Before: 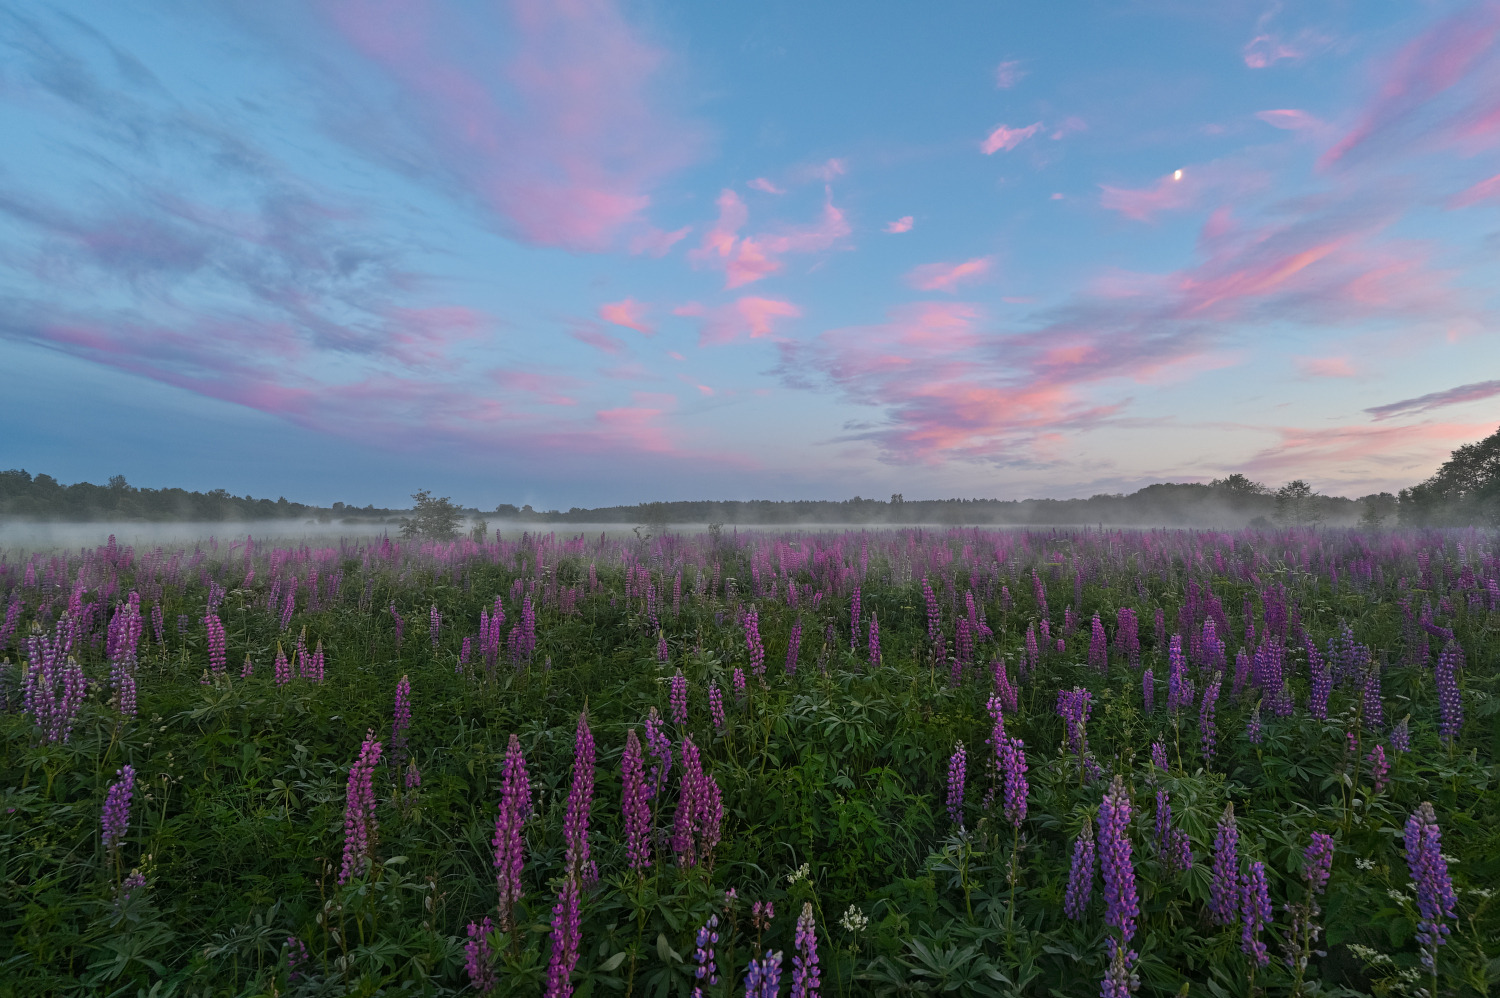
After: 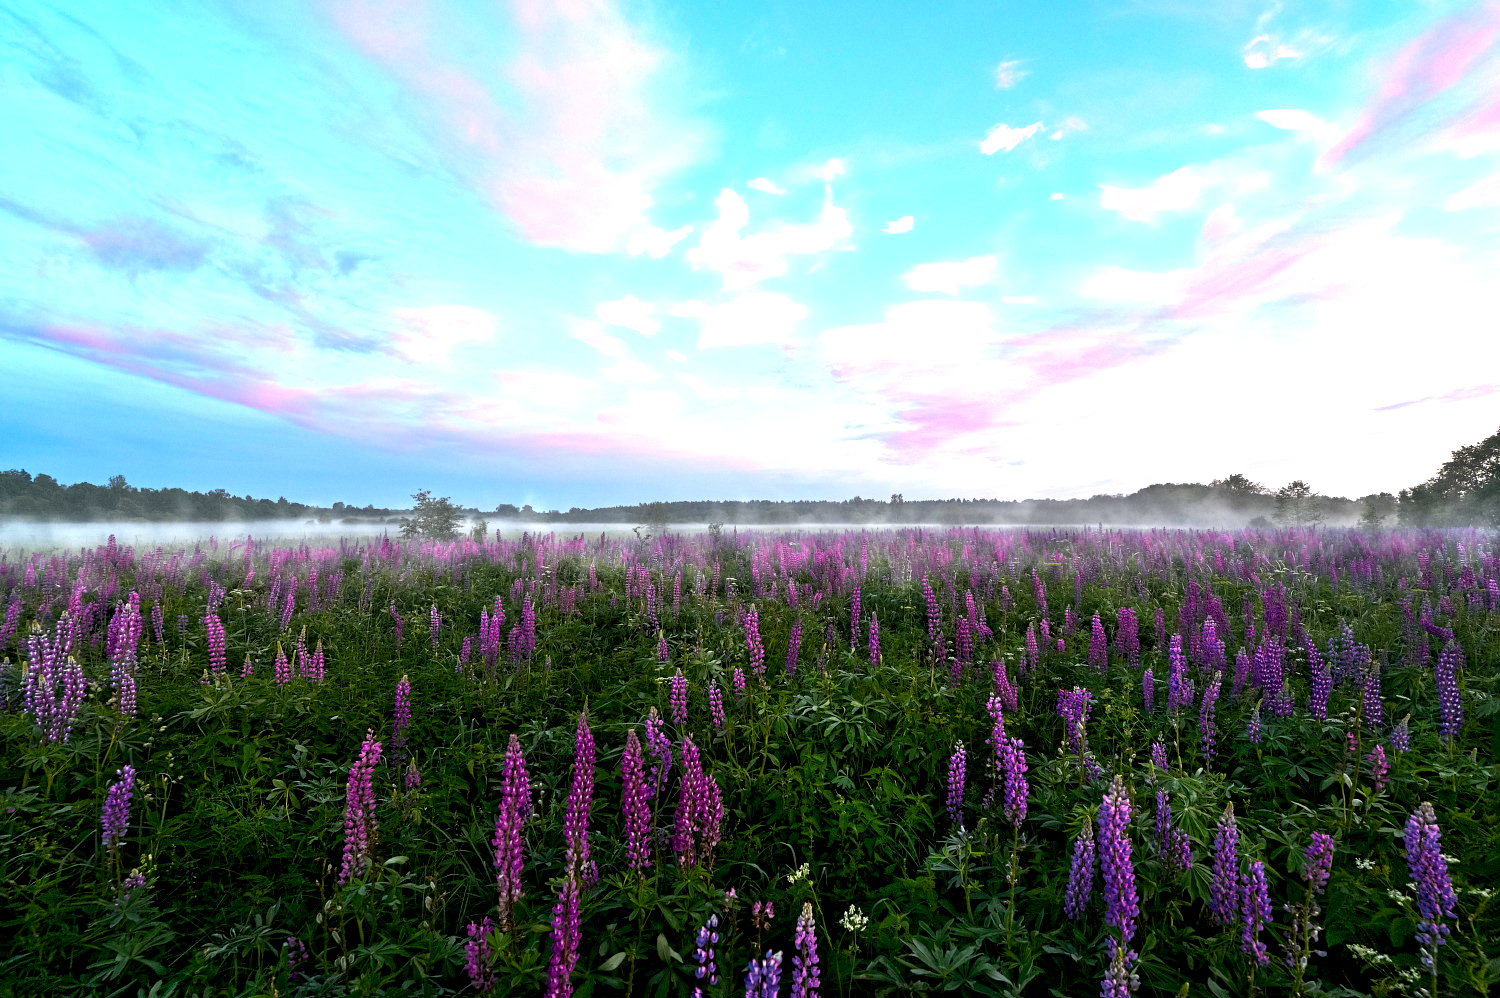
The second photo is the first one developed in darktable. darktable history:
color balance rgb: perceptual brilliance grading › highlights 14.29%, perceptual brilliance grading › mid-tones -5.92%, perceptual brilliance grading › shadows -26.83%, global vibrance 31.18%
exposure: black level correction 0.011, exposure 1.088 EV, compensate exposure bias true, compensate highlight preservation false
